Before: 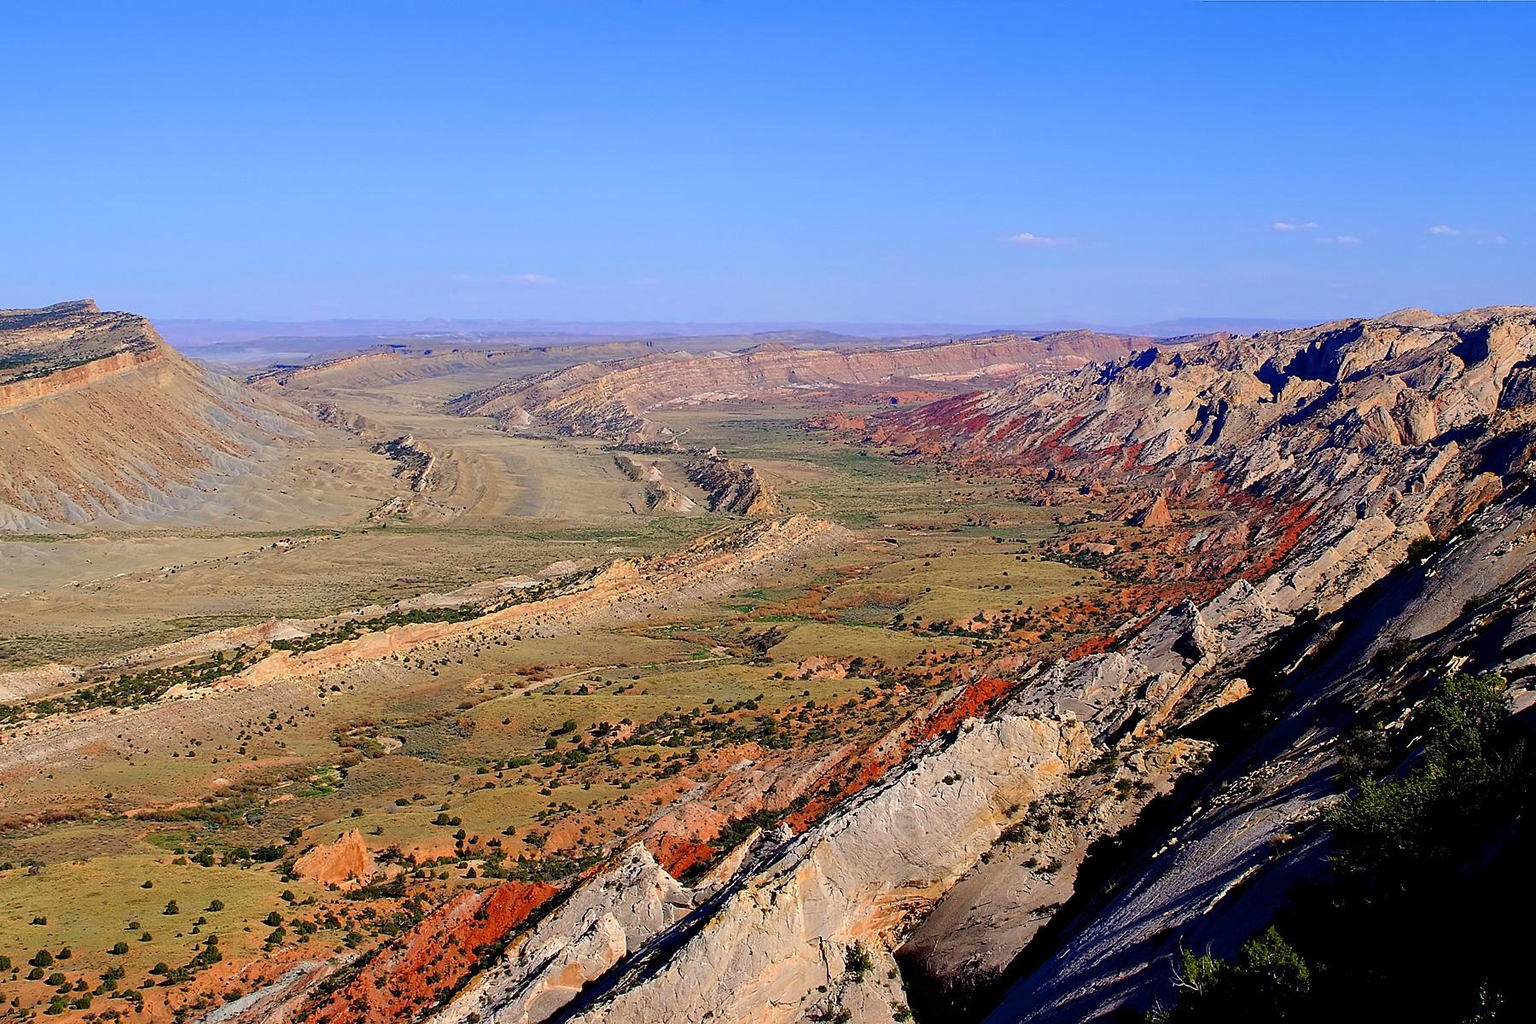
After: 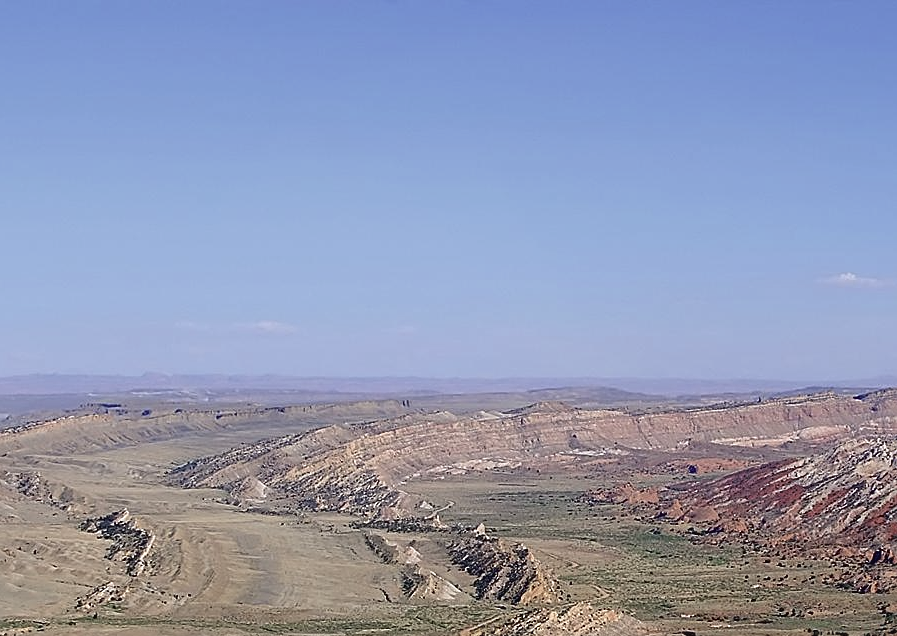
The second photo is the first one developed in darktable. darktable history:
sharpen: on, module defaults
contrast brightness saturation: contrast -0.045, saturation -0.415
crop: left 19.772%, right 30.381%, bottom 46.937%
